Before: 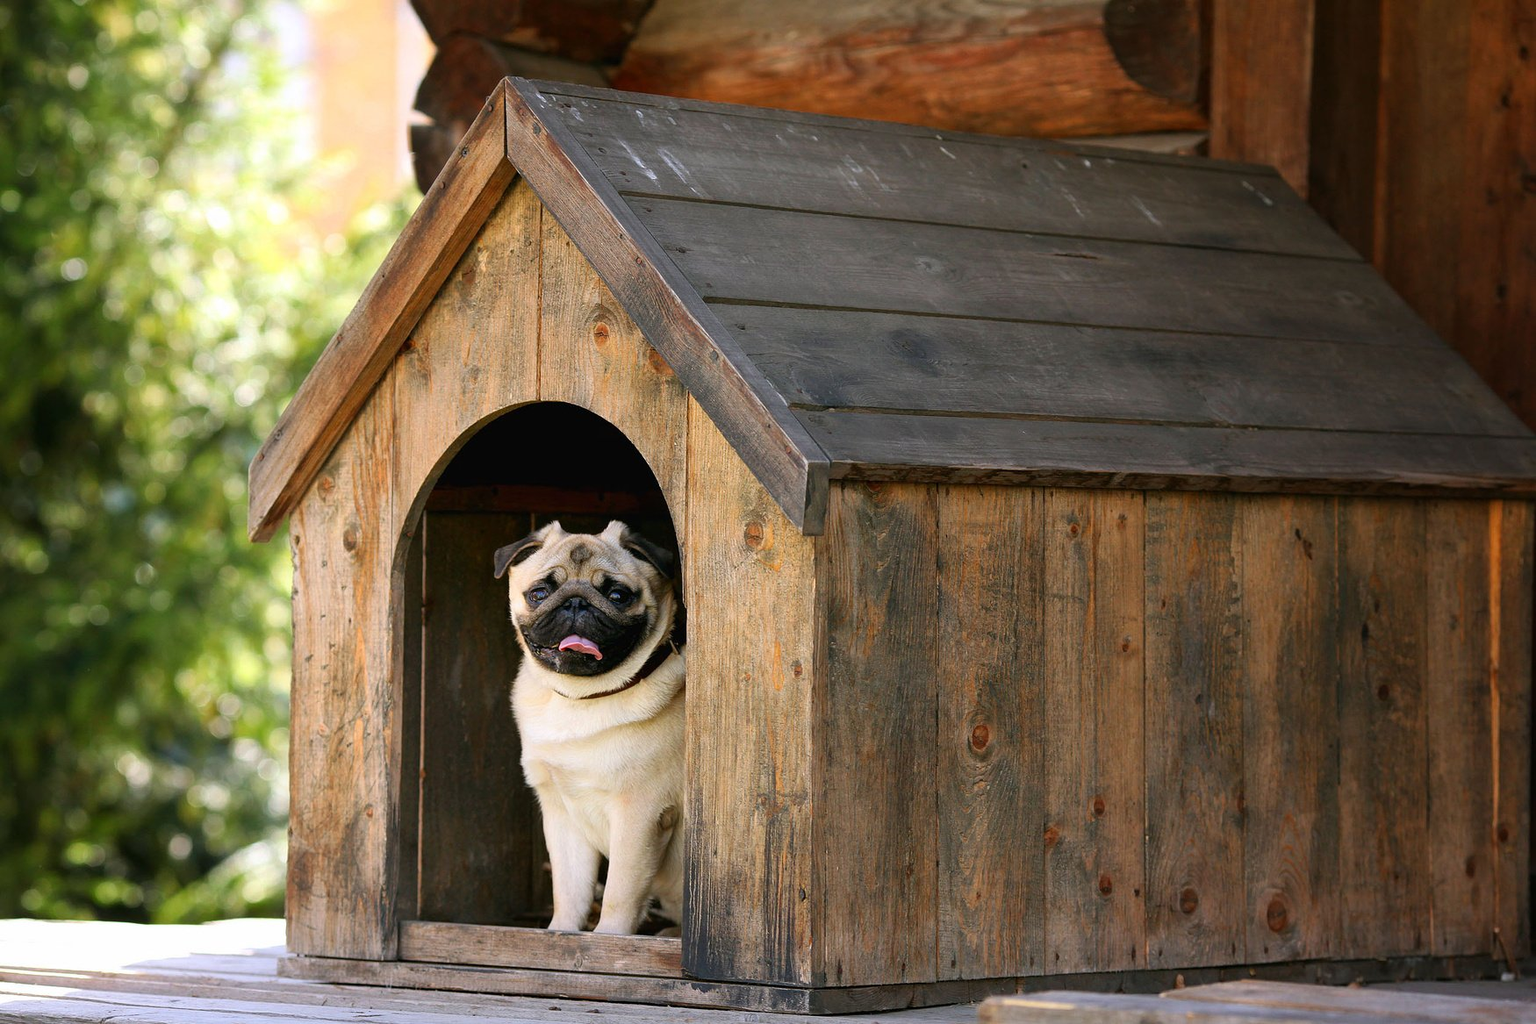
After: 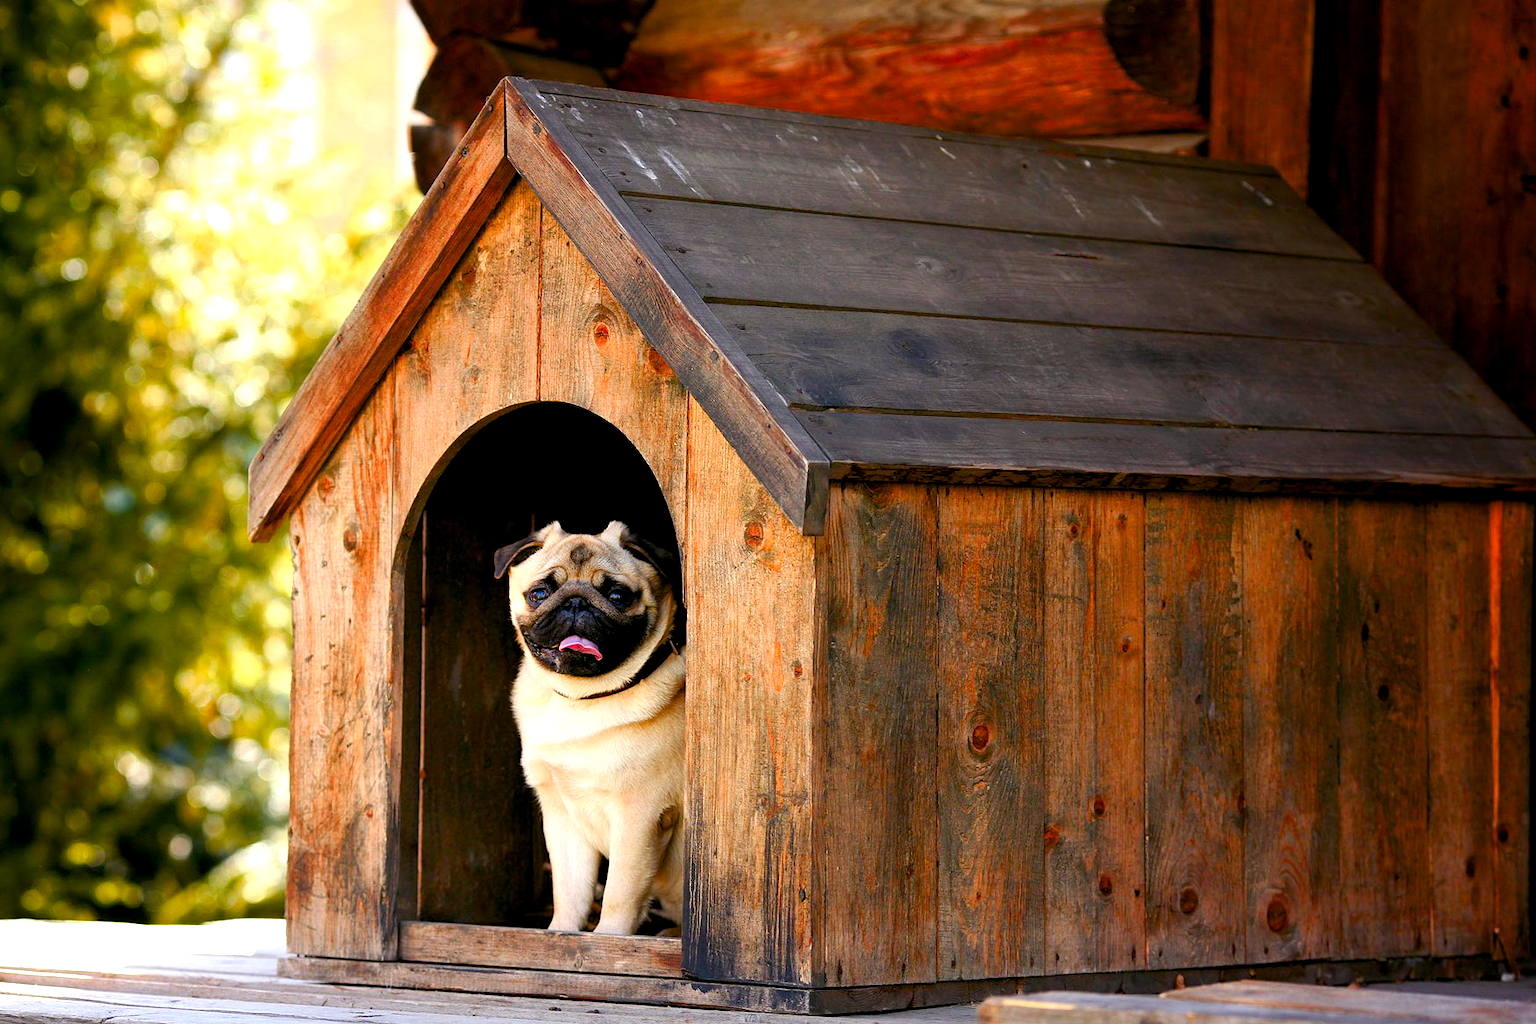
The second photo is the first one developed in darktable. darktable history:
color zones: curves: ch1 [(0.239, 0.552) (0.75, 0.5)]; ch2 [(0.25, 0.462) (0.749, 0.457)], mix 25.94%
color balance rgb: shadows lift › luminance -21.66%, shadows lift › chroma 6.57%, shadows lift › hue 270°, power › chroma 0.68%, power › hue 60°, highlights gain › luminance 6.08%, highlights gain › chroma 1.33%, highlights gain › hue 90°, global offset › luminance -0.87%, perceptual saturation grading › global saturation 26.86%, perceptual saturation grading › highlights -28.39%, perceptual saturation grading › mid-tones 15.22%, perceptual saturation grading › shadows 33.98%, perceptual brilliance grading › highlights 10%, perceptual brilliance grading › mid-tones 5%
